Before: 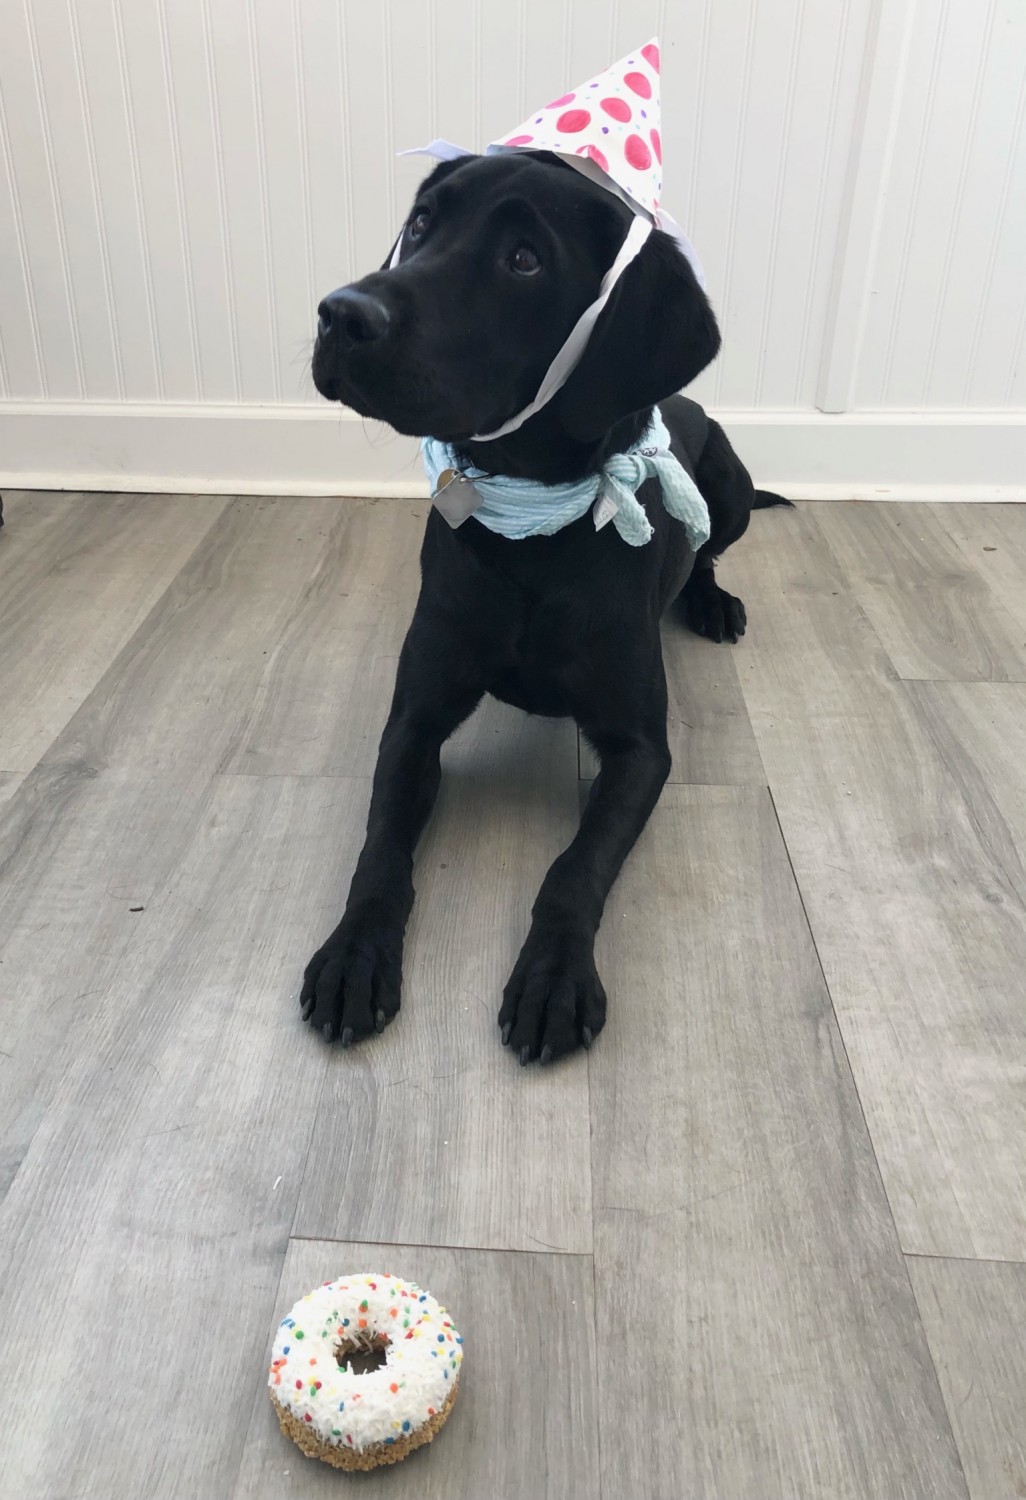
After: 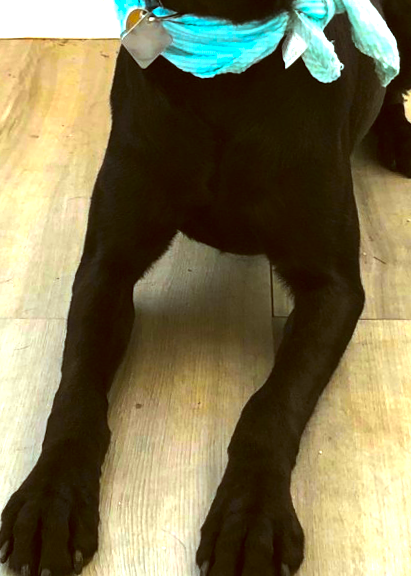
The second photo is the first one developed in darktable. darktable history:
color correction: highlights a* -5.3, highlights b* 9.8, shadows a* 9.8, shadows b* 24.26
color balance rgb: linear chroma grading › highlights 100%, linear chroma grading › global chroma 23.41%, perceptual saturation grading › global saturation 35.38%, hue shift -10.68°, perceptual brilliance grading › highlights 47.25%, perceptual brilliance grading › mid-tones 22.2%, perceptual brilliance grading › shadows -5.93%
rotate and perspective: rotation -1°, crop left 0.011, crop right 0.989, crop top 0.025, crop bottom 0.975
crop: left 30%, top 30%, right 30%, bottom 30%
